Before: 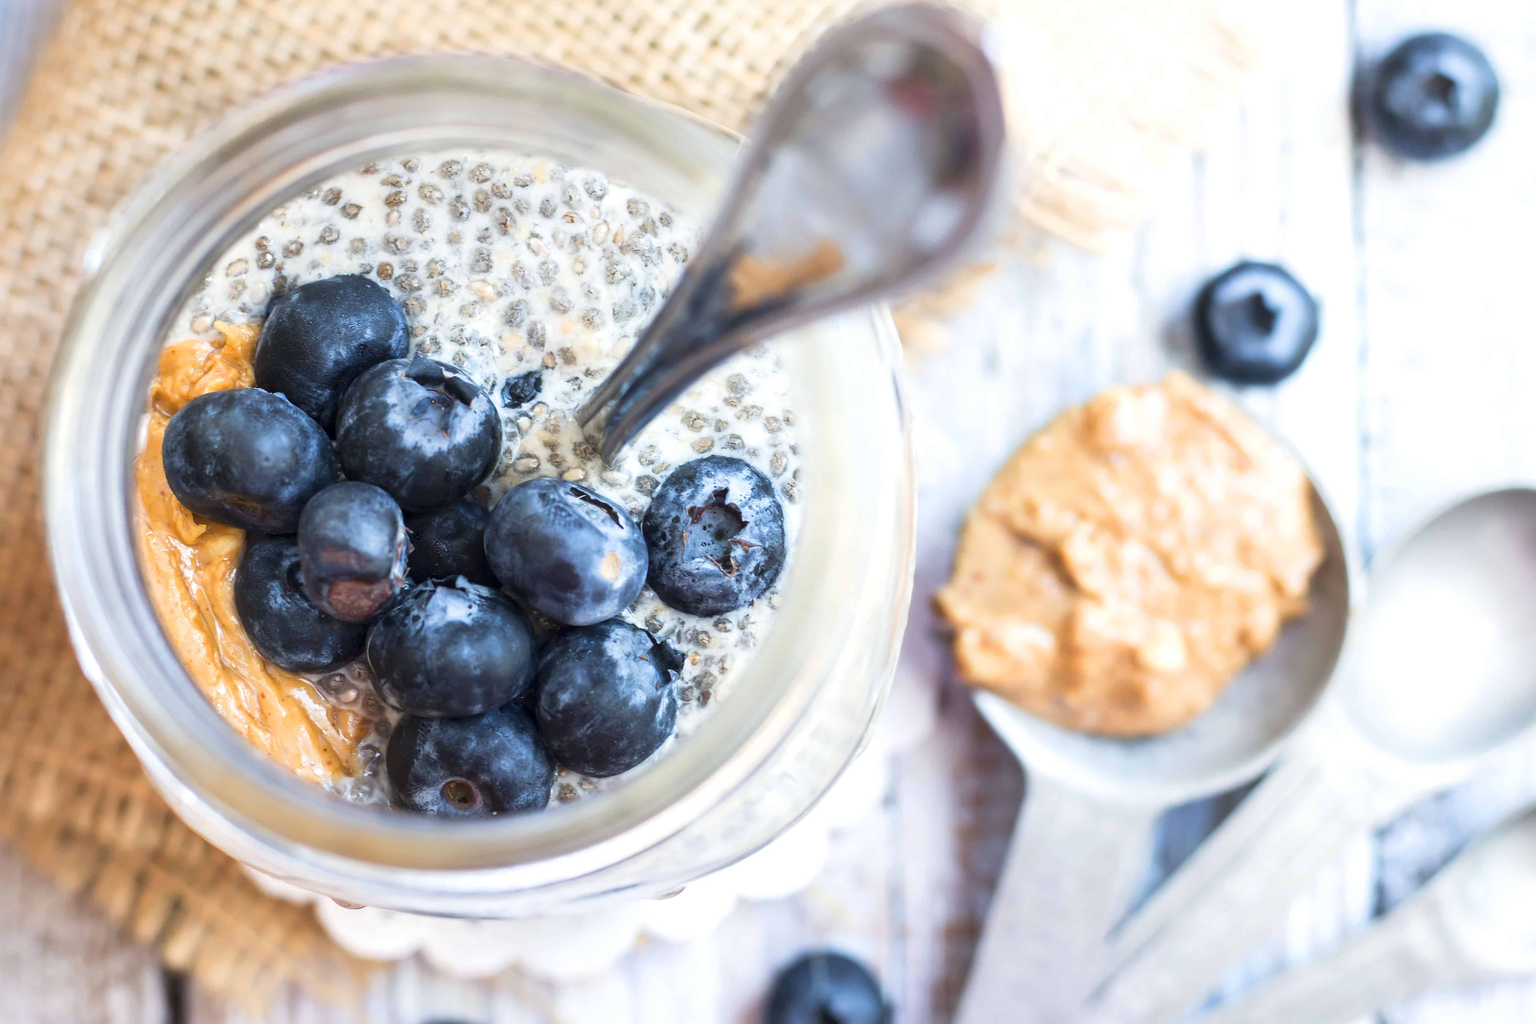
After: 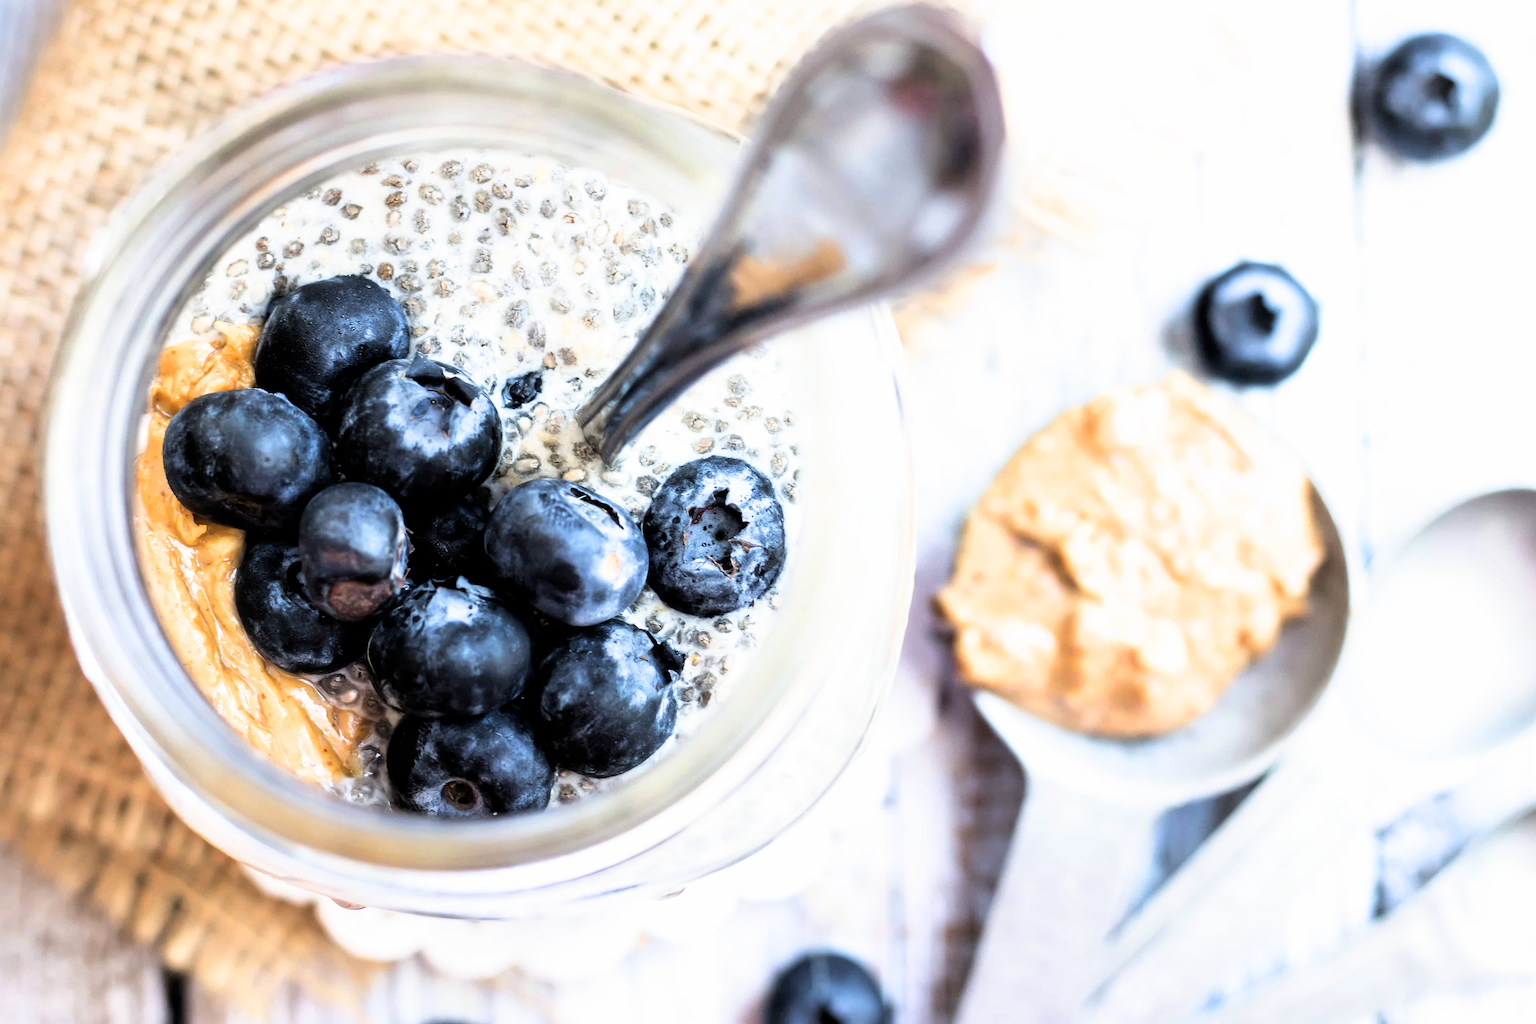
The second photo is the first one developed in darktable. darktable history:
filmic rgb: black relative exposure -5.53 EV, white relative exposure 2.48 EV, target black luminance 0%, hardness 4.53, latitude 67.34%, contrast 1.468, shadows ↔ highlights balance -4%, color science v5 (2021), contrast in shadows safe, contrast in highlights safe
